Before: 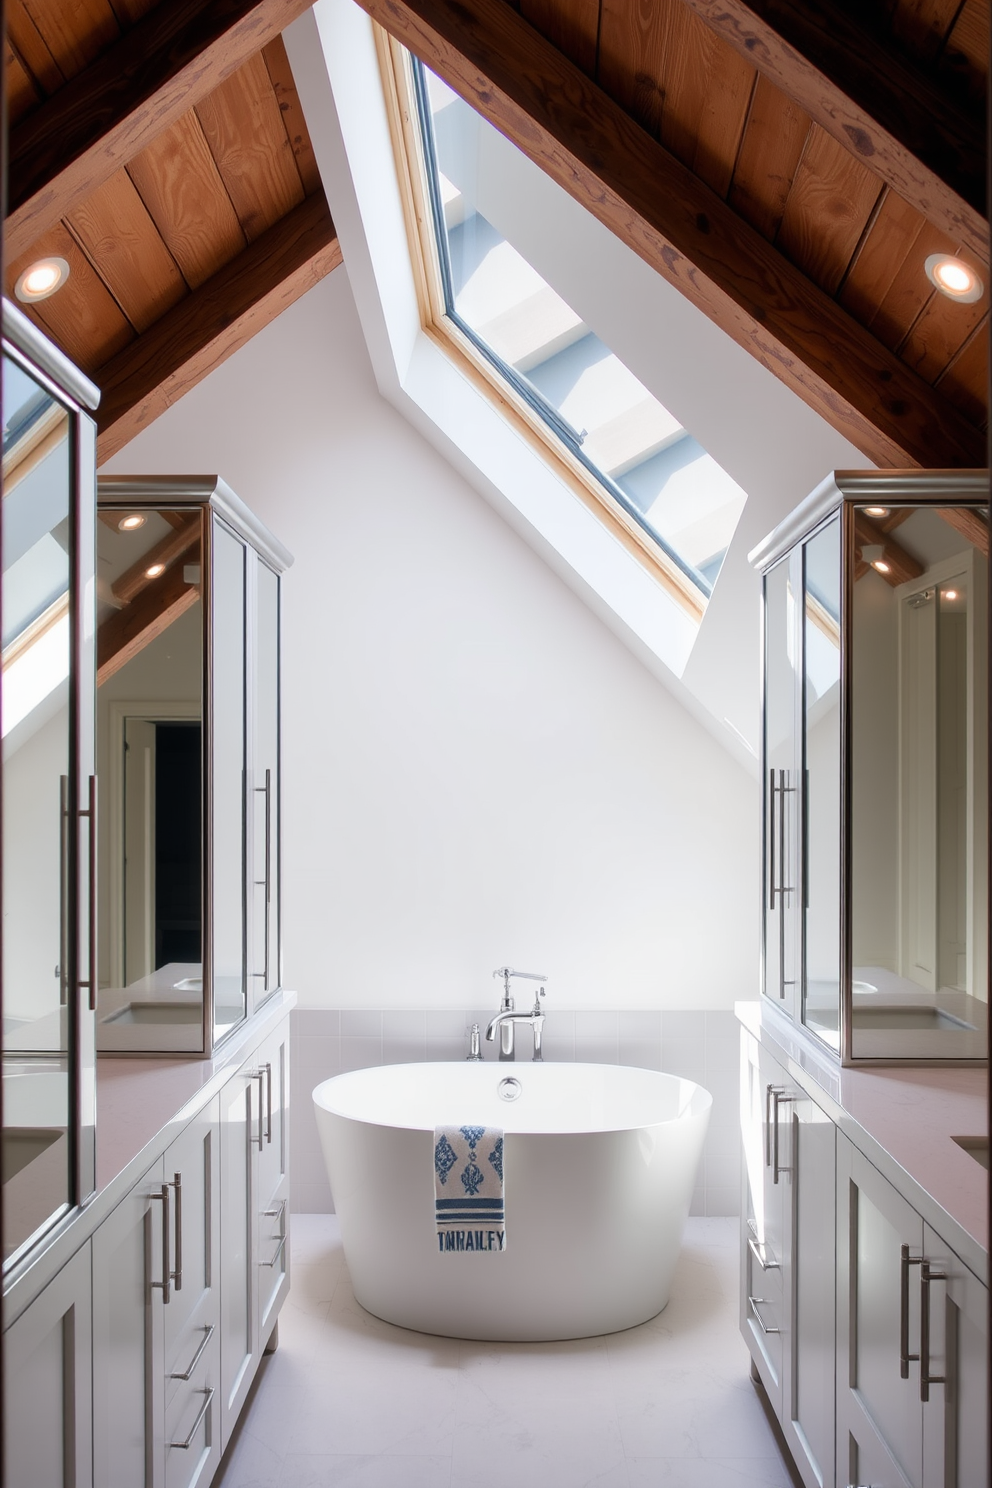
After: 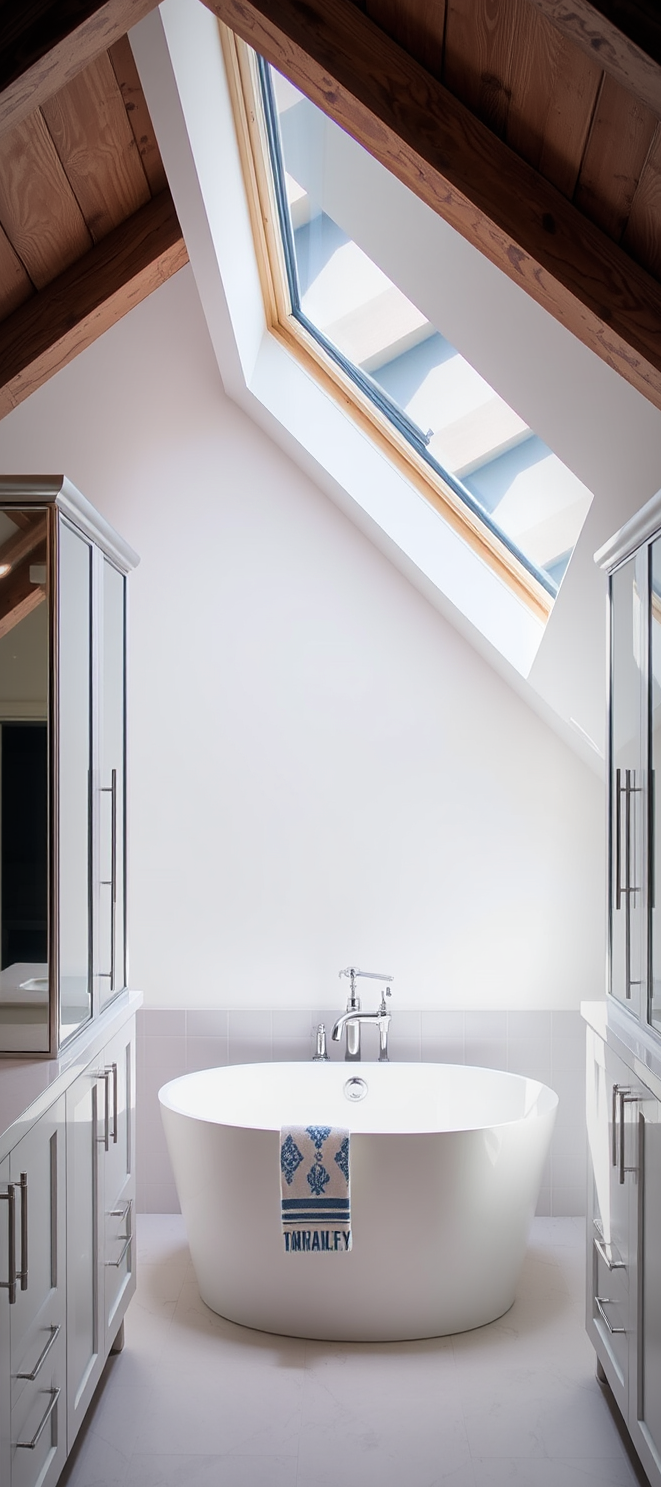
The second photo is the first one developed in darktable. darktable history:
vignetting: fall-off start 67.33%, fall-off radius 67.61%, automatic ratio true
velvia: on, module defaults
sharpen: amount 0.216
crop and rotate: left 15.576%, right 17.712%
